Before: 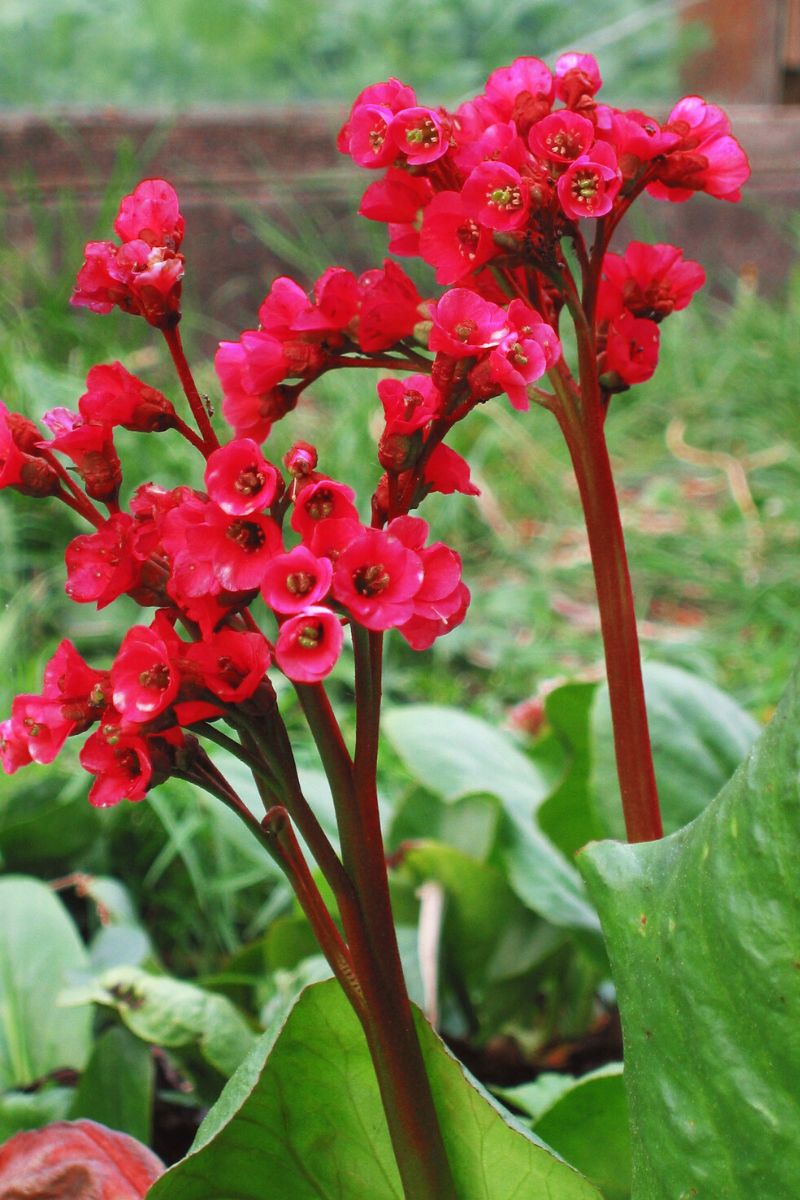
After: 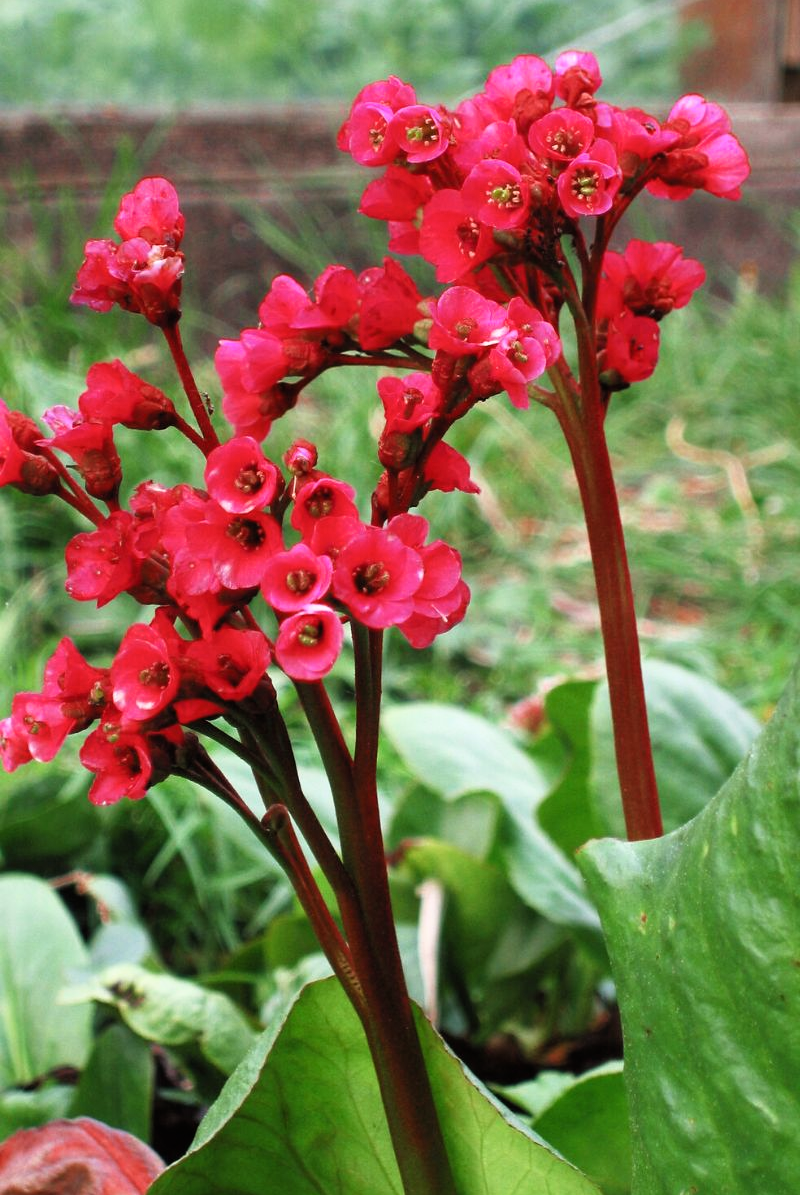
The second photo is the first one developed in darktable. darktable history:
filmic rgb: black relative exposure -8.02 EV, white relative exposure 2.47 EV, hardness 6.36
crop: top 0.186%, bottom 0.184%
